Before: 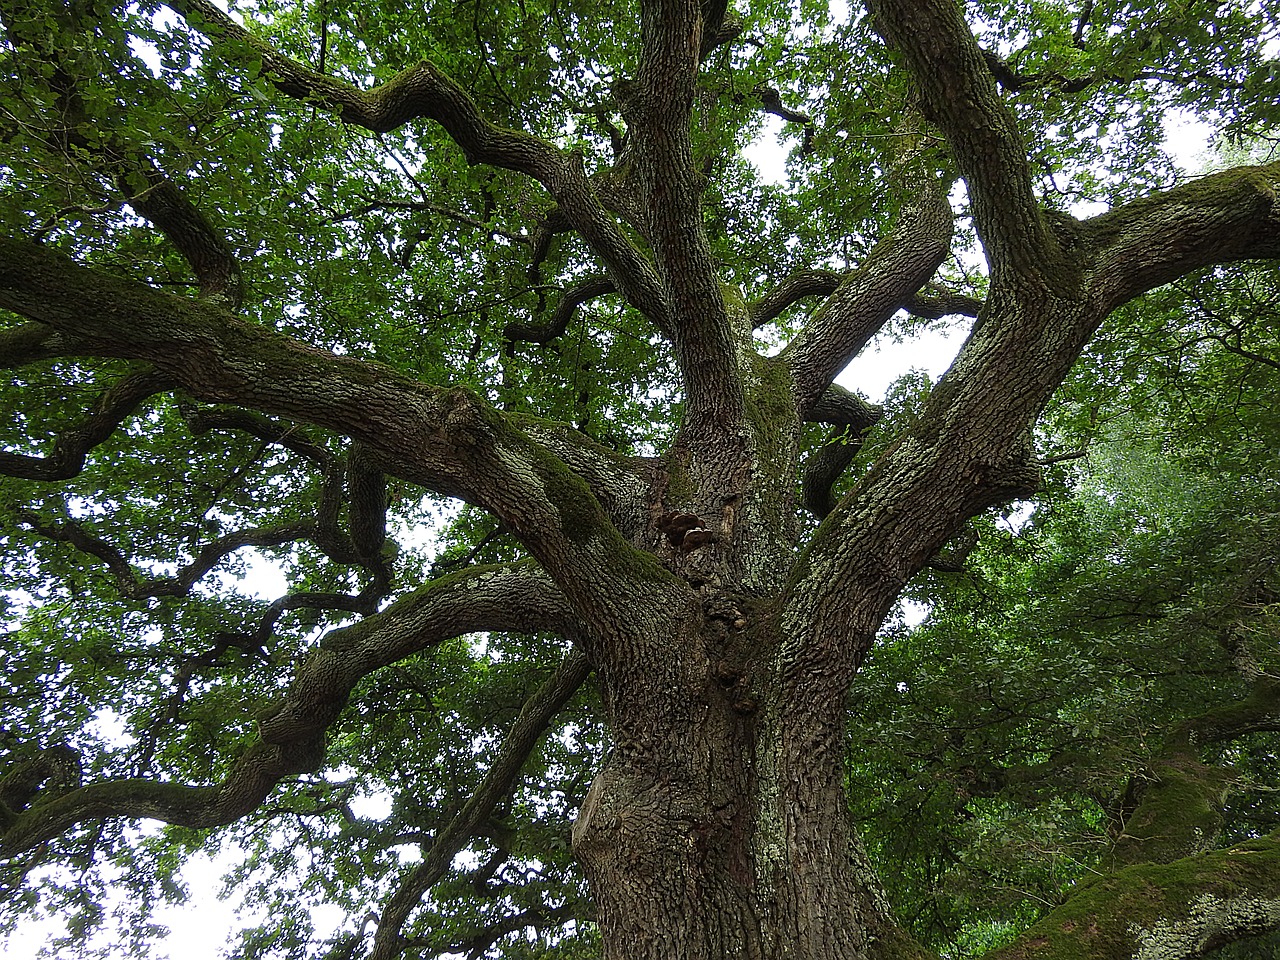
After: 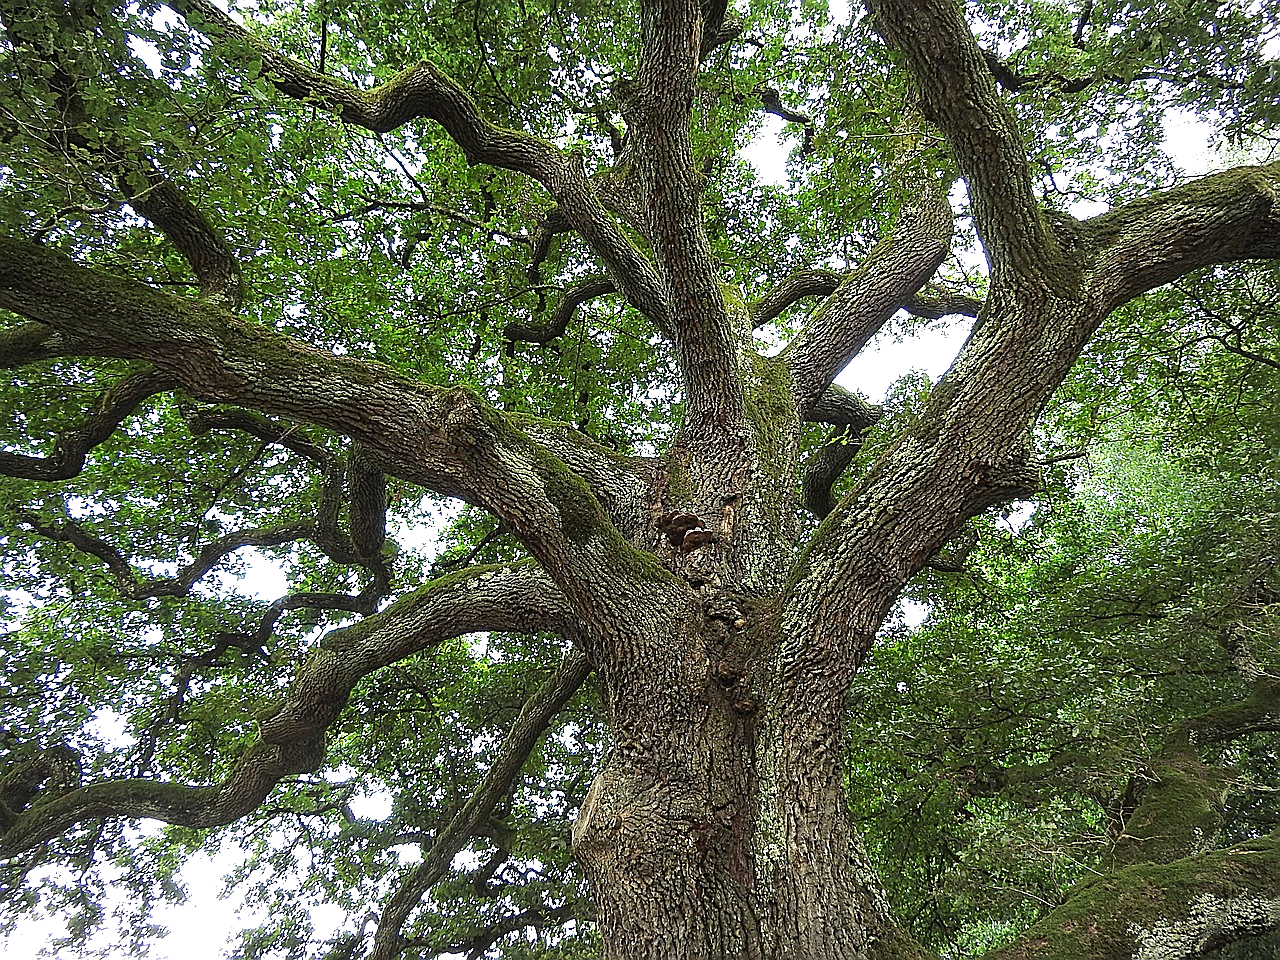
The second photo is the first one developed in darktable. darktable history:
exposure: black level correction 0, exposure 1.2 EV, compensate highlight preservation false
vignetting: fall-off radius 100%, width/height ratio 1.337
sharpen: on, module defaults
